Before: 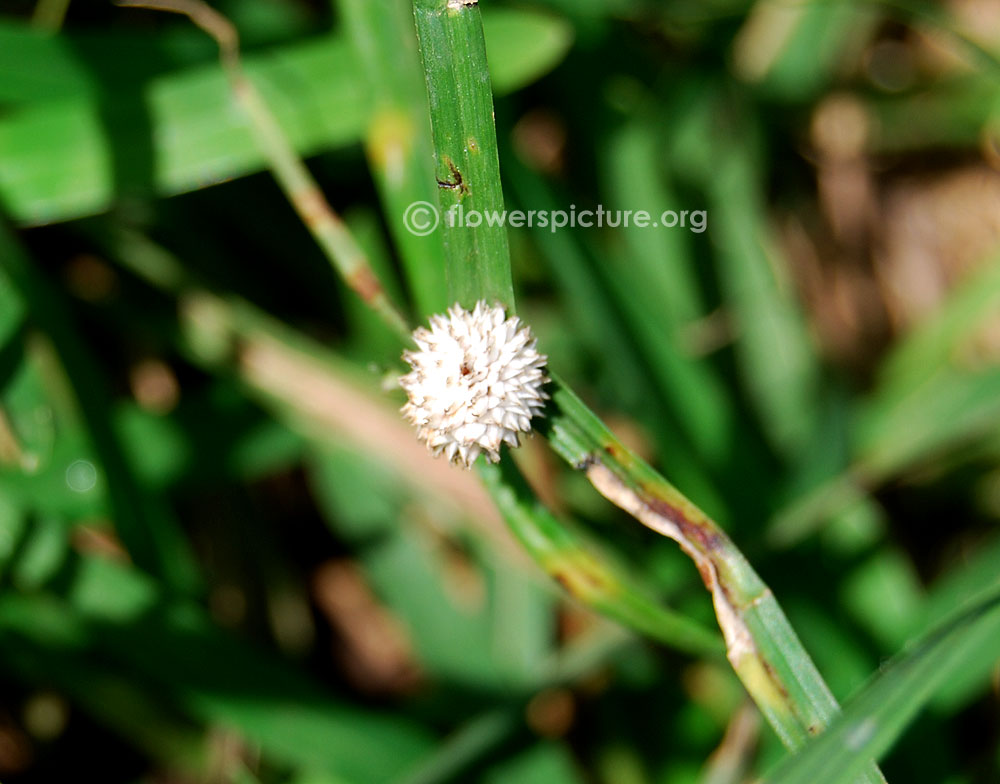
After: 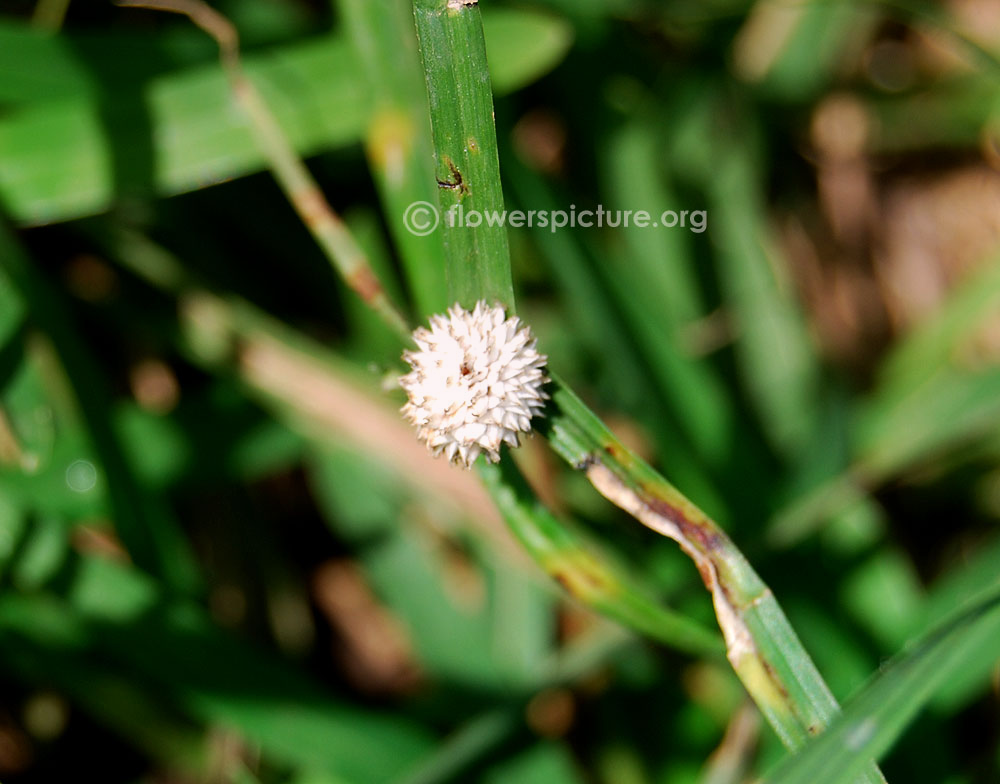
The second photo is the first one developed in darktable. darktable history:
graduated density: density 0.38 EV, hardness 21%, rotation -6.11°, saturation 32%
